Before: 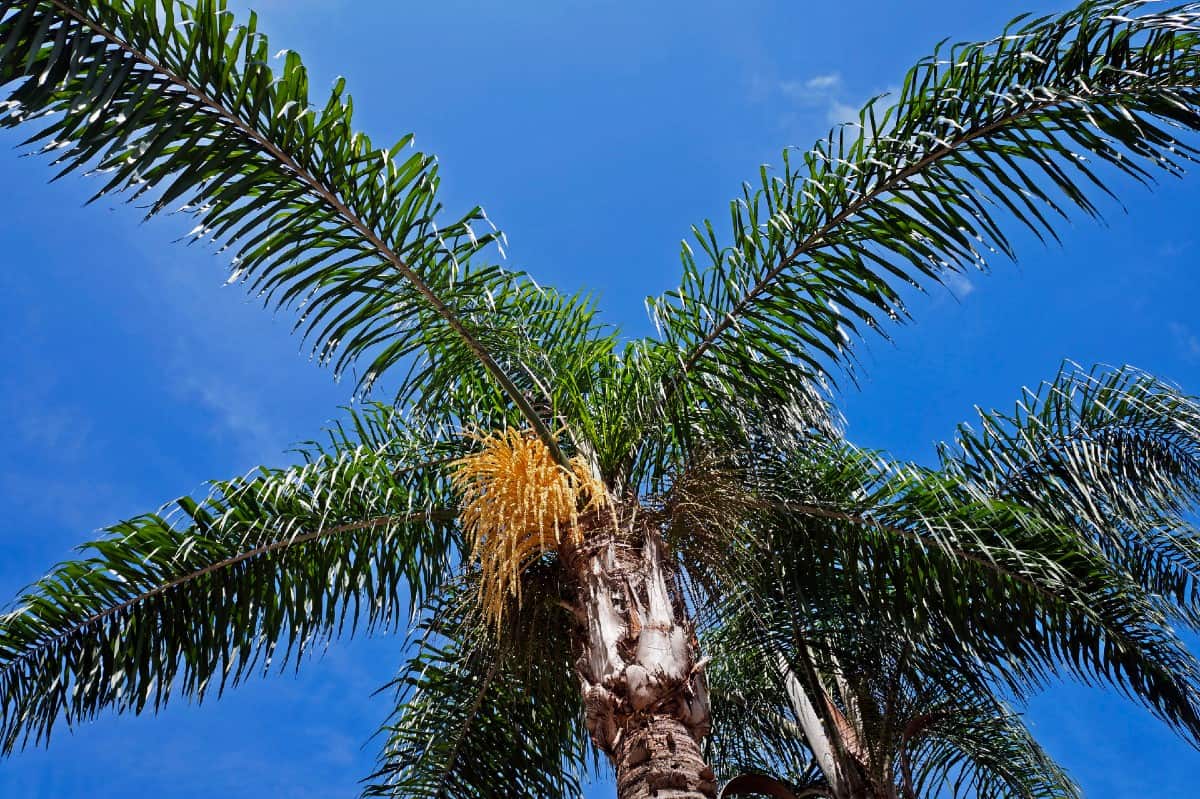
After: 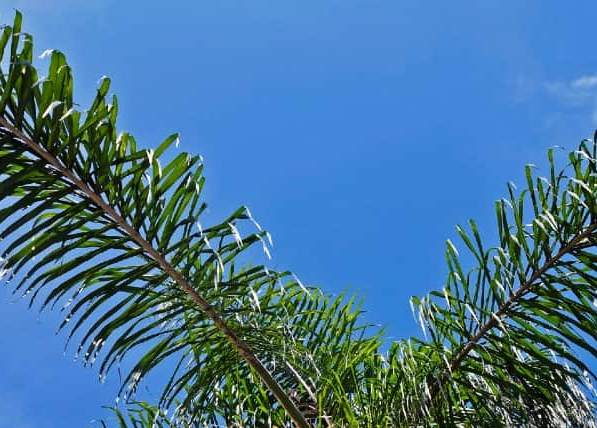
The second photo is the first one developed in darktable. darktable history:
crop: left 19.629%, right 30.542%, bottom 46.323%
